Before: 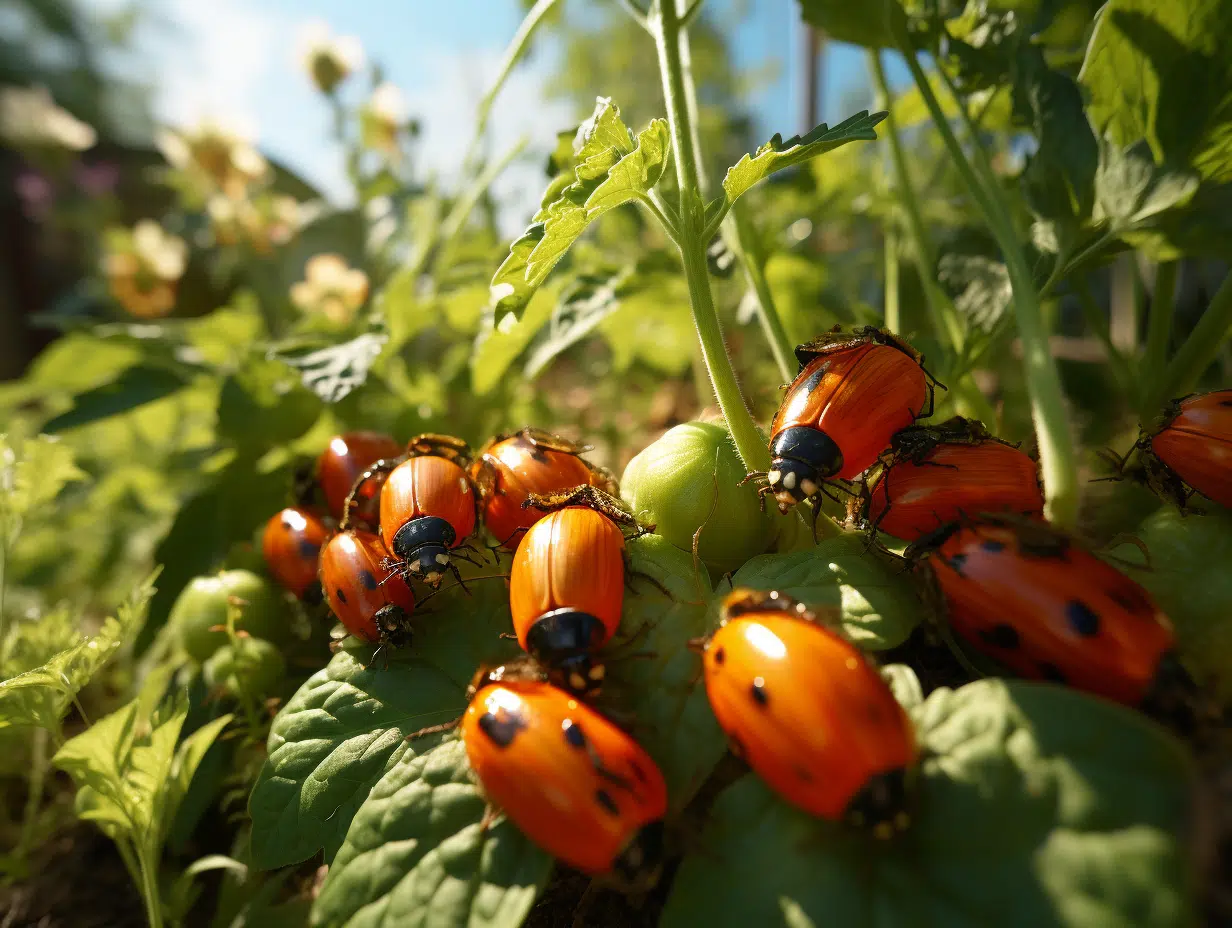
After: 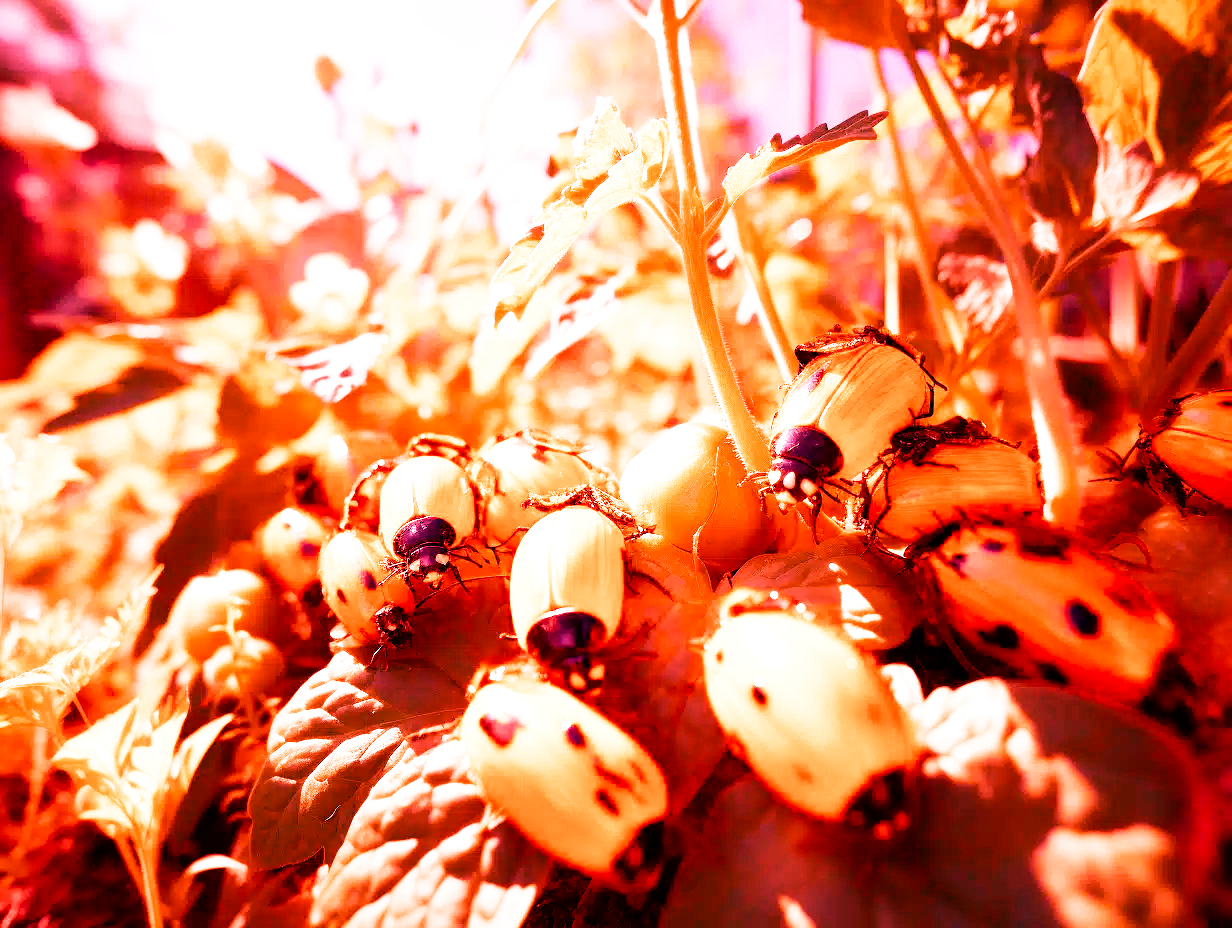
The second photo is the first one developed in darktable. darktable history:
filmic rgb: black relative exposure -16 EV, white relative exposure 5.31 EV, hardness 5.9, contrast 1.25, preserve chrominance no, color science v5 (2021)
white balance: red 4.26, blue 1.802
